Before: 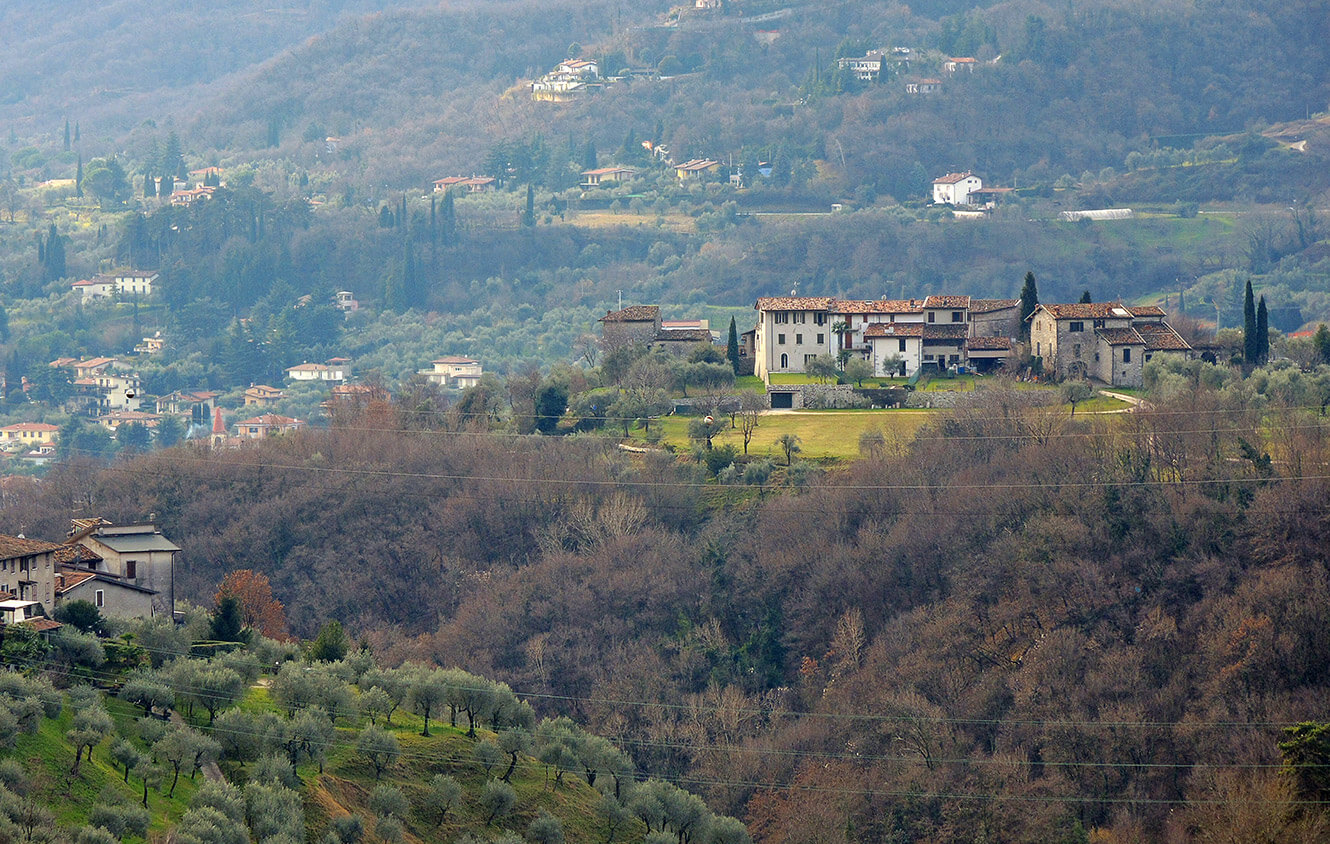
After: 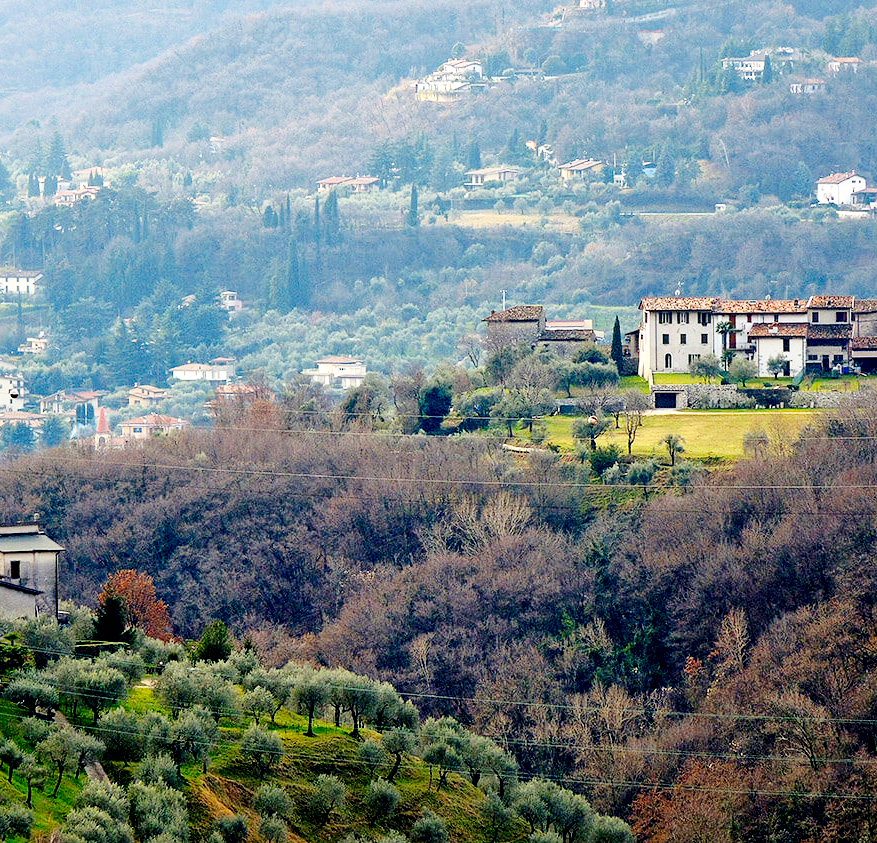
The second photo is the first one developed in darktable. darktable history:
local contrast: mode bilateral grid, contrast 21, coarseness 51, detail 120%, midtone range 0.2
crop and rotate: left 8.784%, right 25.218%
exposure: black level correction 0.03, exposure -0.075 EV, compensate highlight preservation false
base curve: curves: ch0 [(0, 0) (0.028, 0.03) (0.121, 0.232) (0.46, 0.748) (0.859, 0.968) (1, 1)], preserve colors none
